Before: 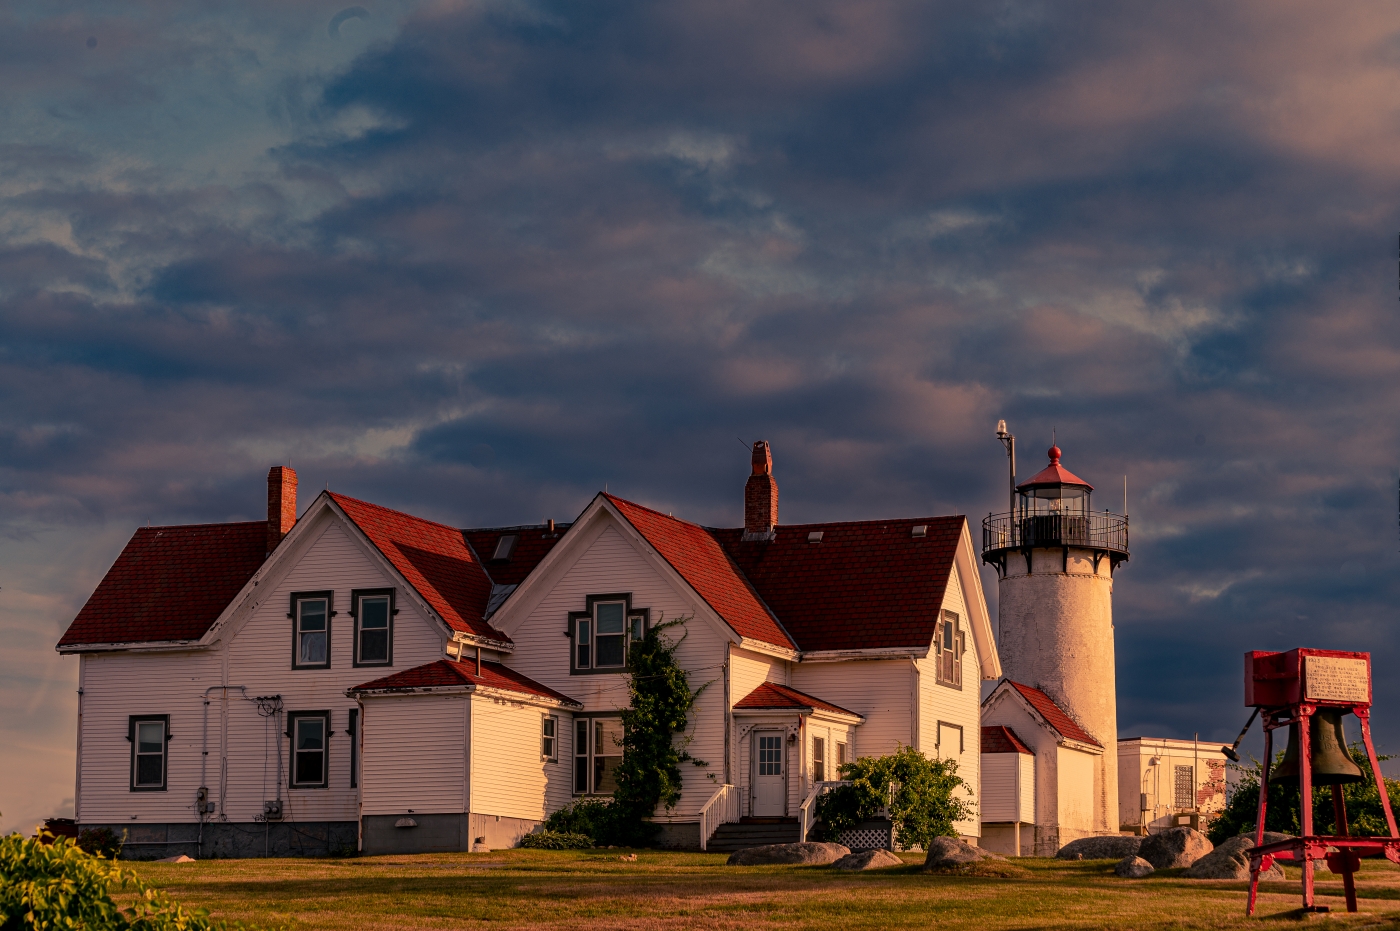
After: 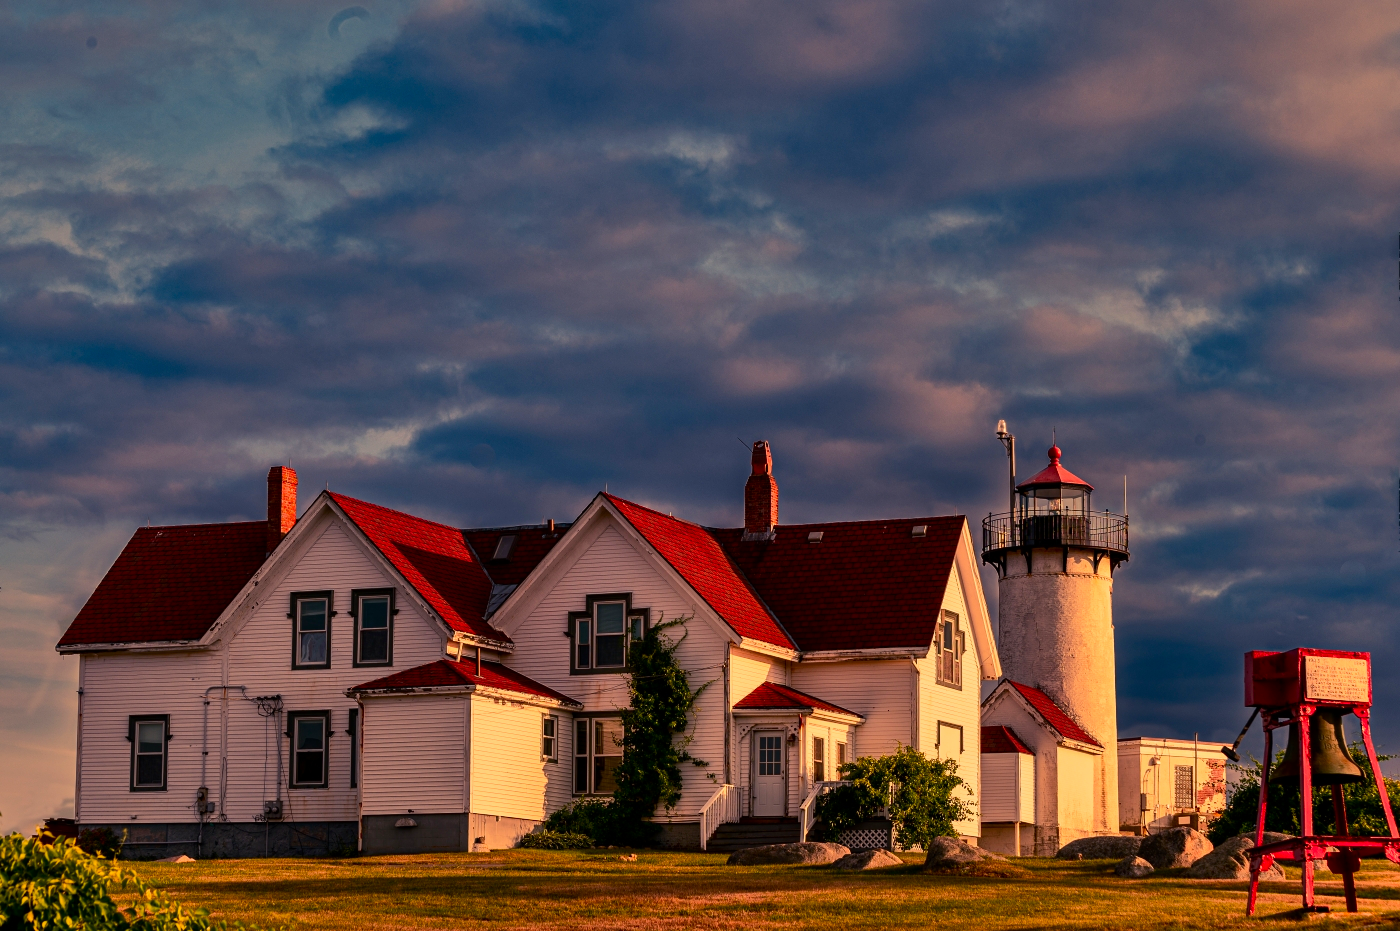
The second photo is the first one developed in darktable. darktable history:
shadows and highlights: soften with gaussian
contrast brightness saturation: contrast 0.18, saturation 0.3
